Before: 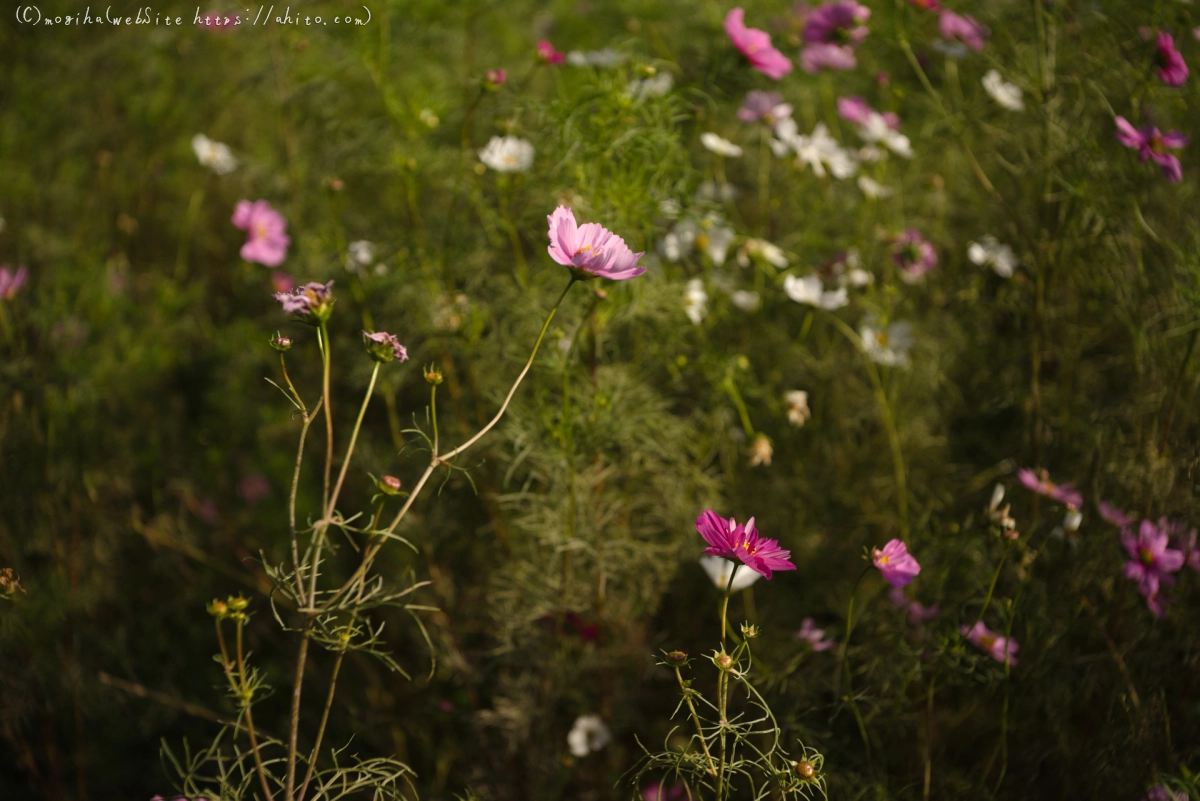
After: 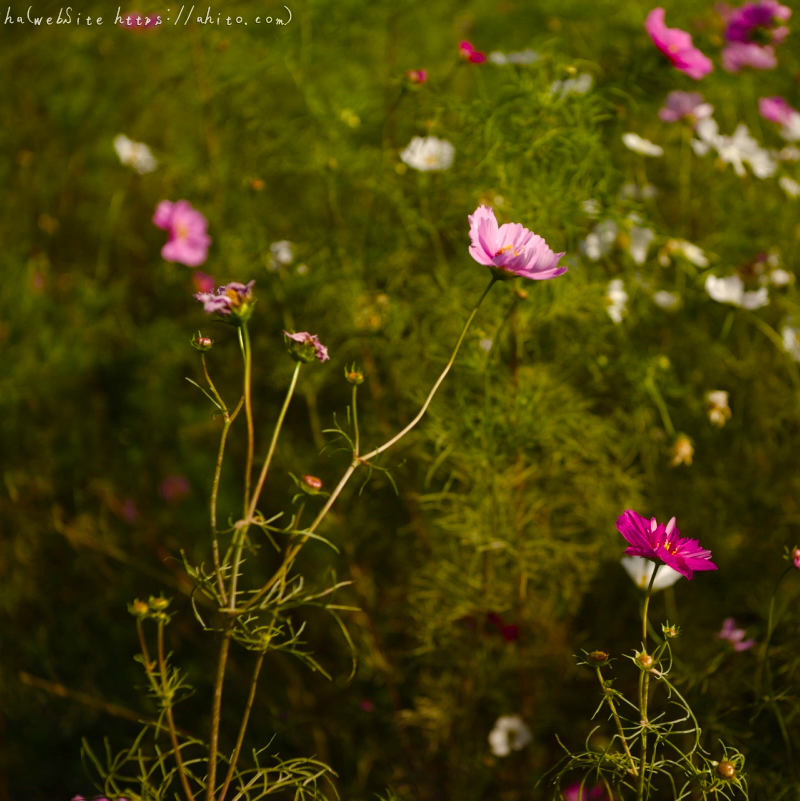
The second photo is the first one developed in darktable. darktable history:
color balance rgb: perceptual saturation grading › global saturation 24.343%, perceptual saturation grading › highlights -24.384%, perceptual saturation grading › mid-tones 24.659%, perceptual saturation grading › shadows 41.044%, global vibrance 20%
crop and rotate: left 6.591%, right 26.701%
